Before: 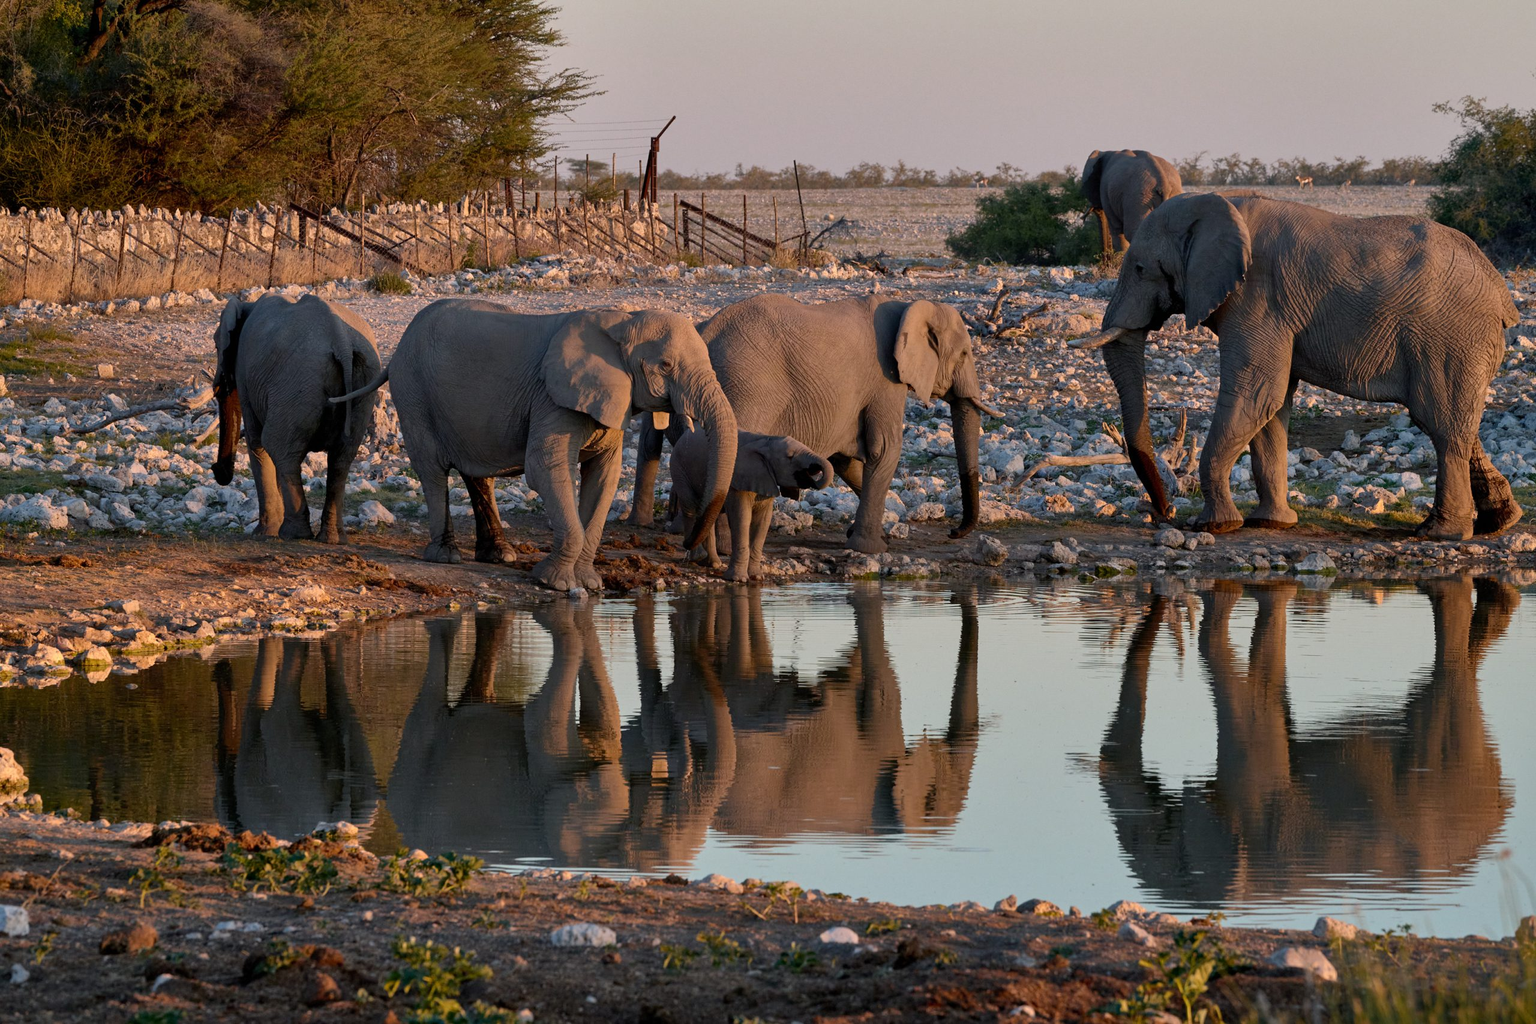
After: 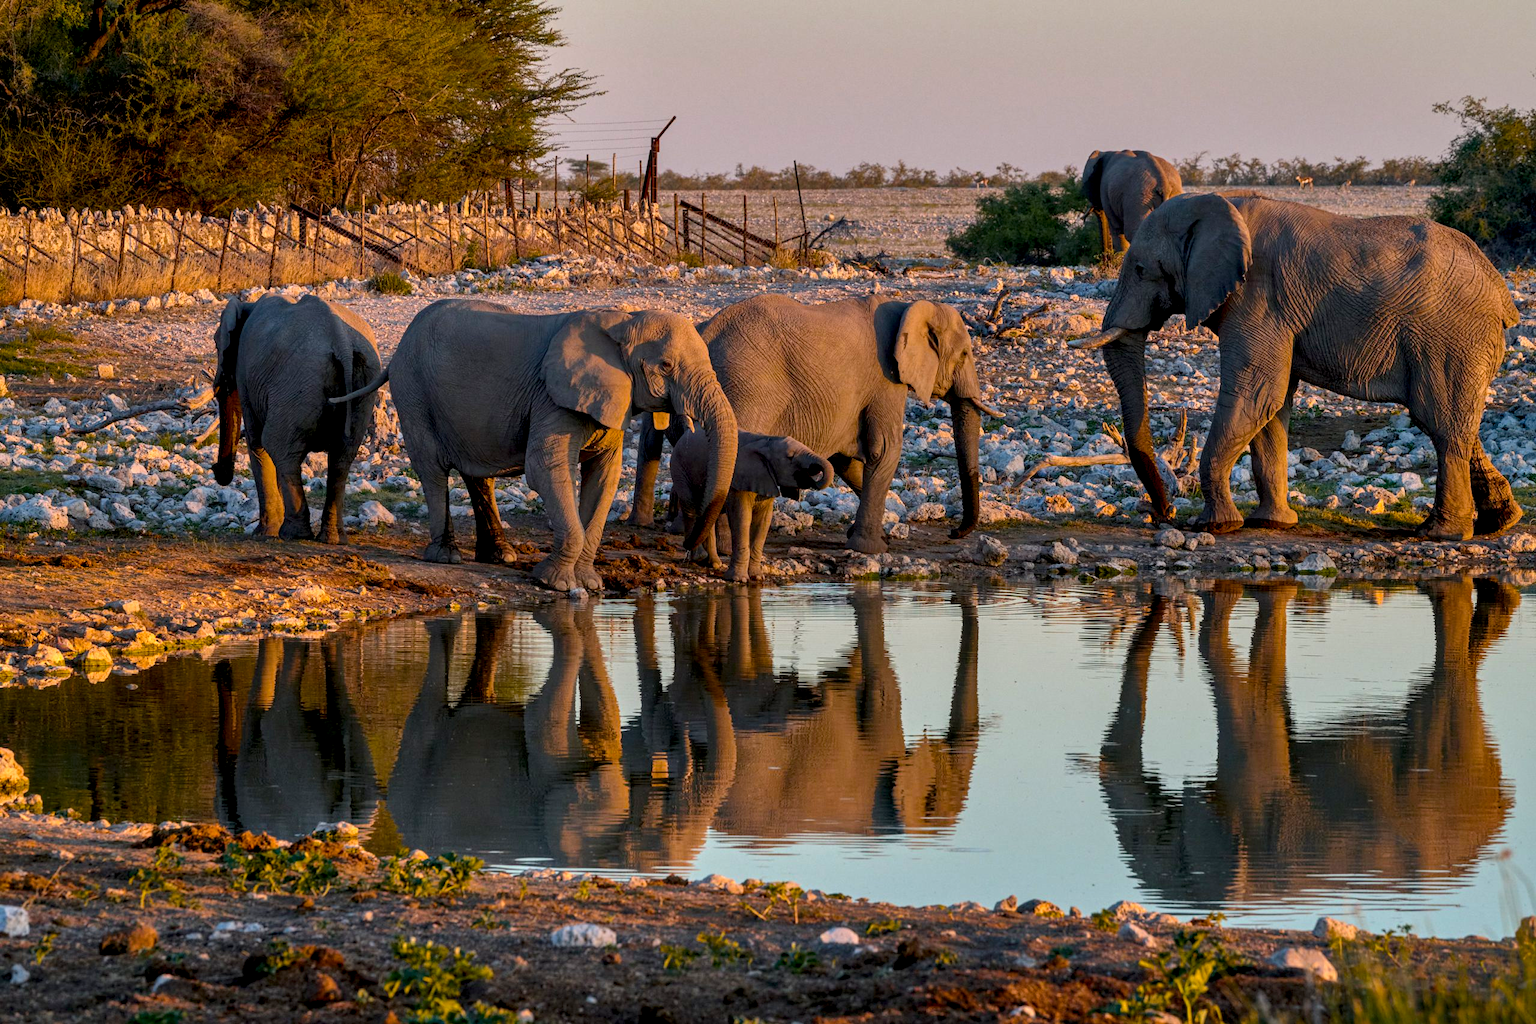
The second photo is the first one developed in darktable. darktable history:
local contrast: highlights 62%, detail 143%, midtone range 0.425
color balance rgb: perceptual saturation grading › global saturation 40.182%, global vibrance 20%
